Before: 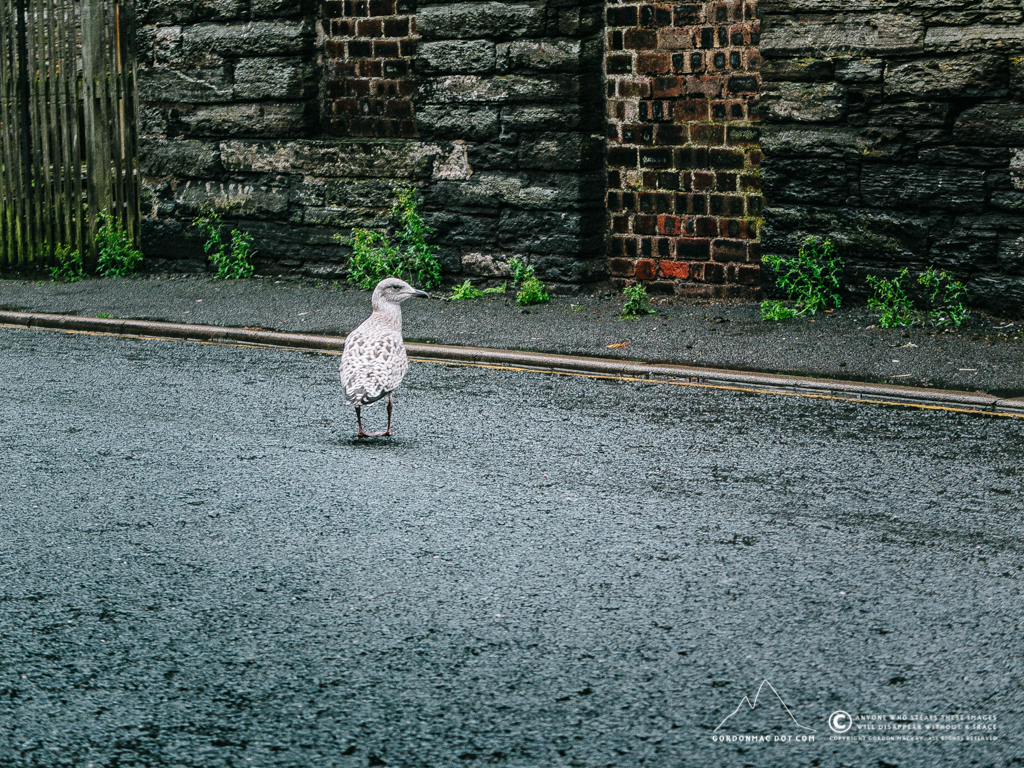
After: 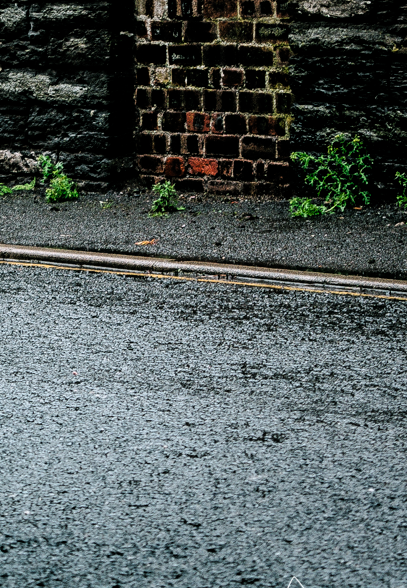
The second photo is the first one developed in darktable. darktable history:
crop: left 46.027%, top 13.538%, right 14.14%, bottom 9.796%
filmic rgb: black relative exposure -8.69 EV, white relative exposure 2.69 EV, target black luminance 0%, target white luminance 99.895%, hardness 6.26, latitude 74.35%, contrast 1.315, highlights saturation mix -6.28%
